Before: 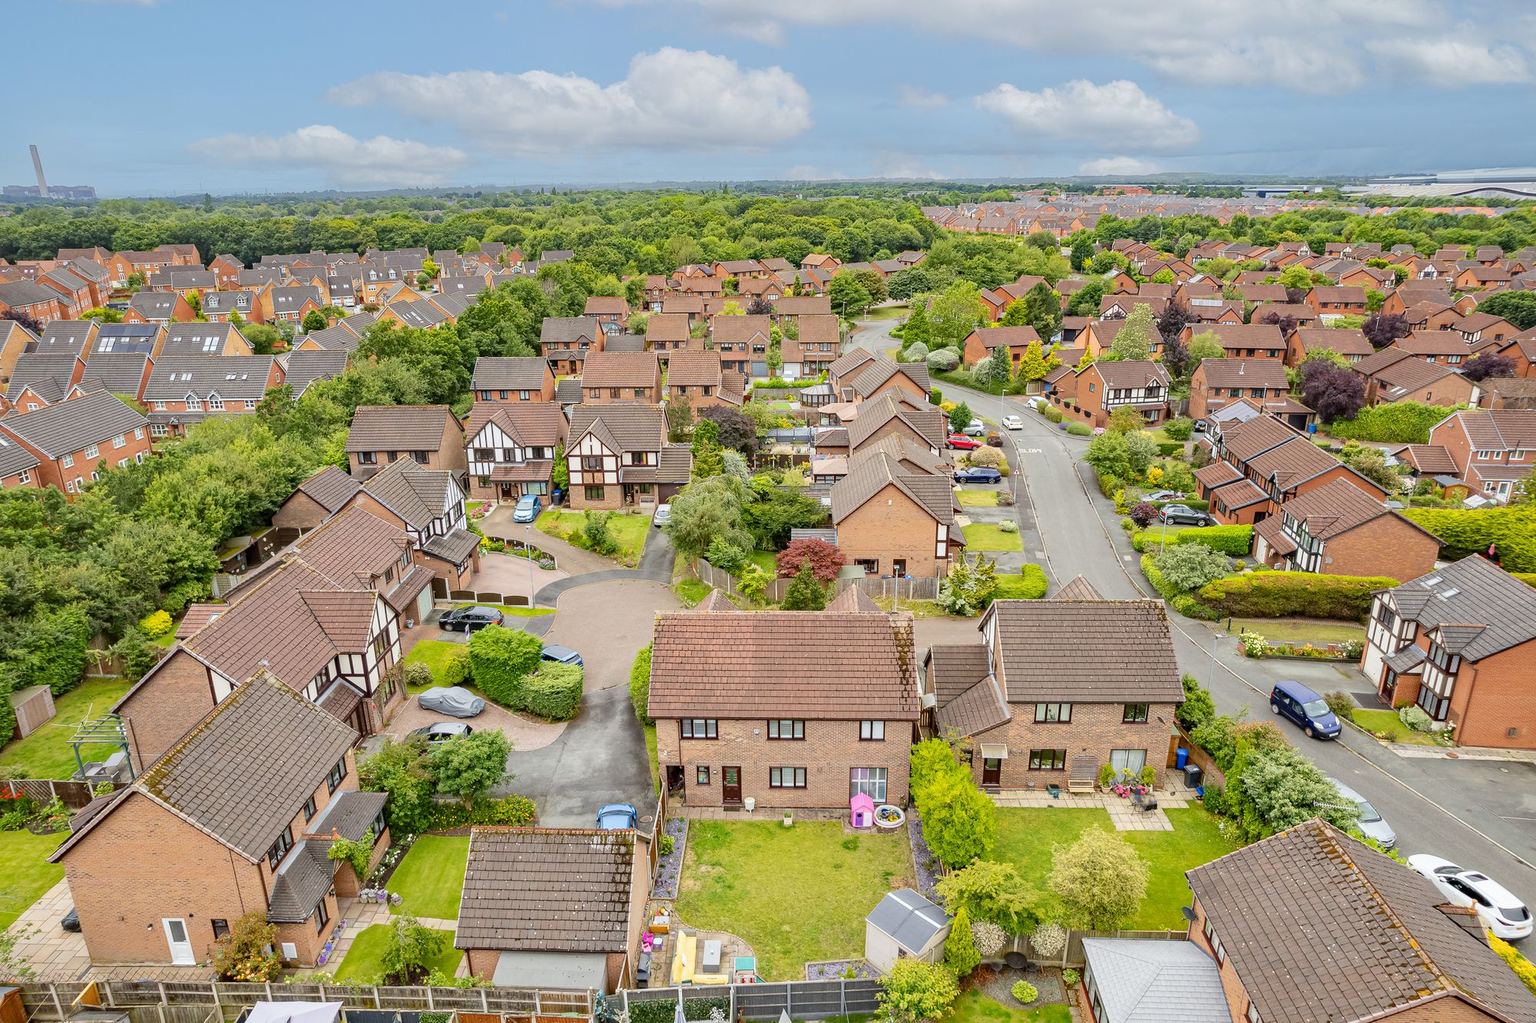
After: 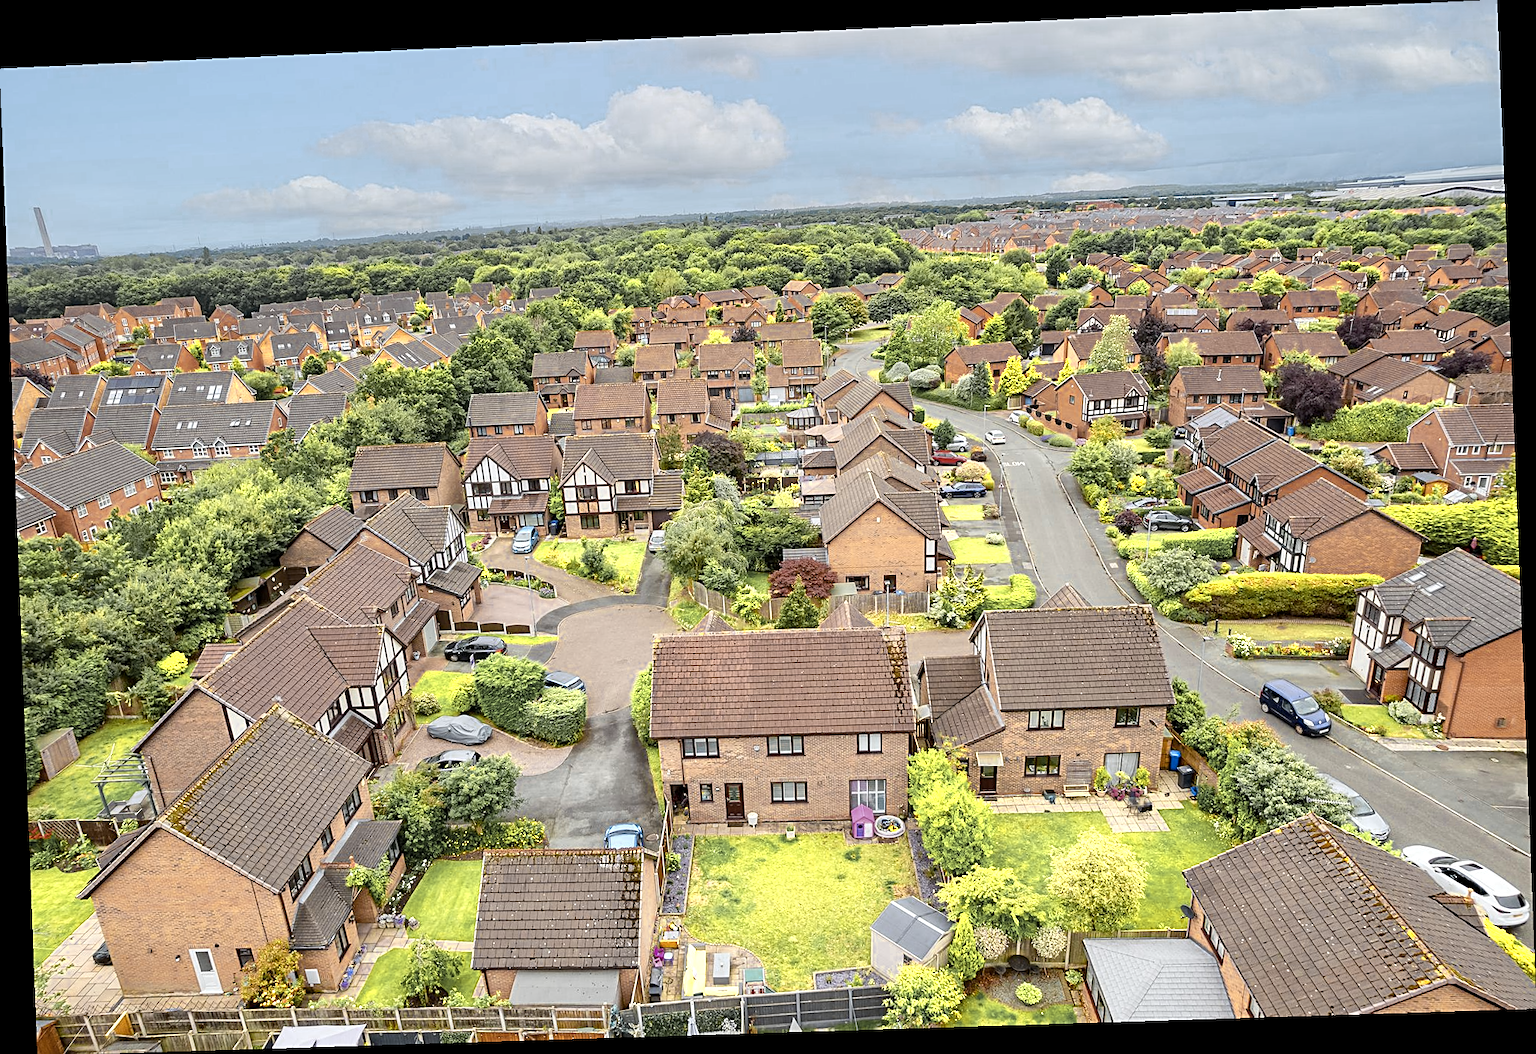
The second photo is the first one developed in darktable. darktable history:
rotate and perspective: rotation -2.22°, lens shift (horizontal) -0.022, automatic cropping off
sharpen: on, module defaults
color zones: curves: ch0 [(0.004, 0.306) (0.107, 0.448) (0.252, 0.656) (0.41, 0.398) (0.595, 0.515) (0.768, 0.628)]; ch1 [(0.07, 0.323) (0.151, 0.452) (0.252, 0.608) (0.346, 0.221) (0.463, 0.189) (0.61, 0.368) (0.735, 0.395) (0.921, 0.412)]; ch2 [(0, 0.476) (0.132, 0.512) (0.243, 0.512) (0.397, 0.48) (0.522, 0.376) (0.634, 0.536) (0.761, 0.46)]
local contrast: mode bilateral grid, contrast 20, coarseness 50, detail 120%, midtone range 0.2
